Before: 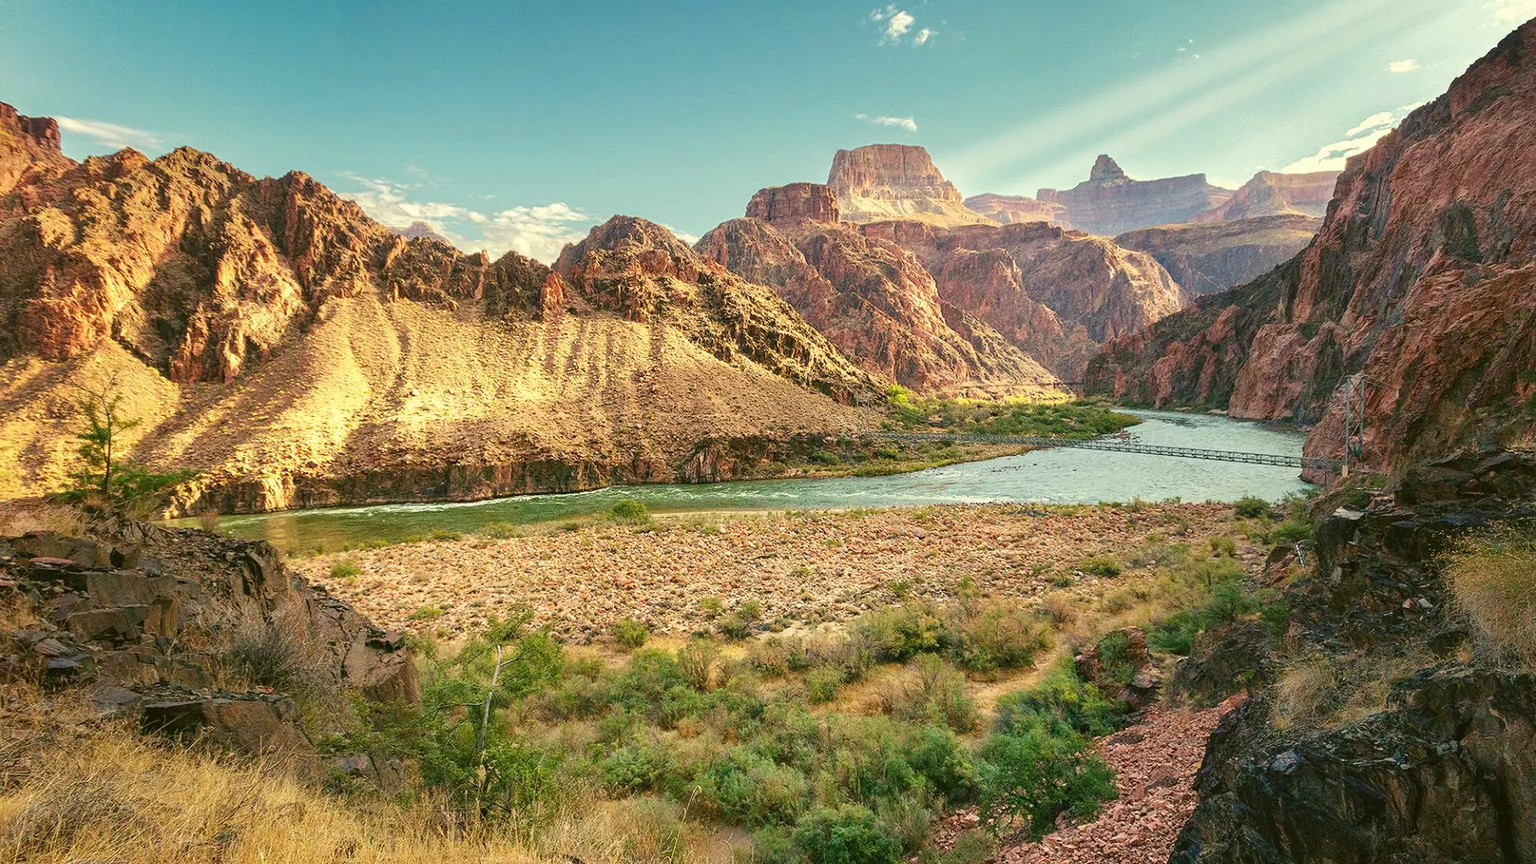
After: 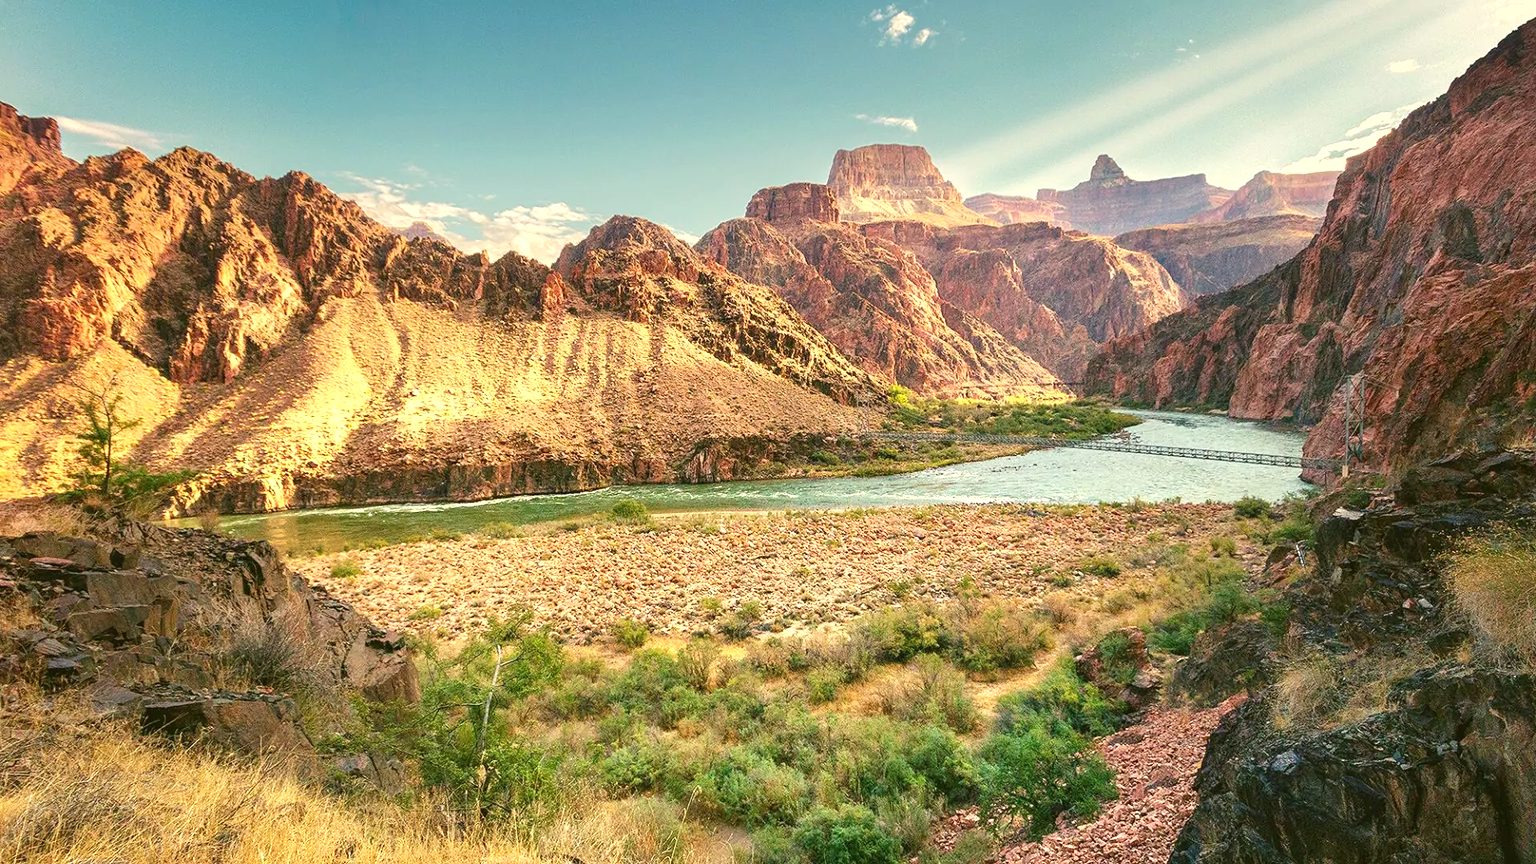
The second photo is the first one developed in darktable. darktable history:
exposure: exposure 0.29 EV
graduated density: density 0.38 EV, hardness 21%, rotation -6.11°, saturation 32%
